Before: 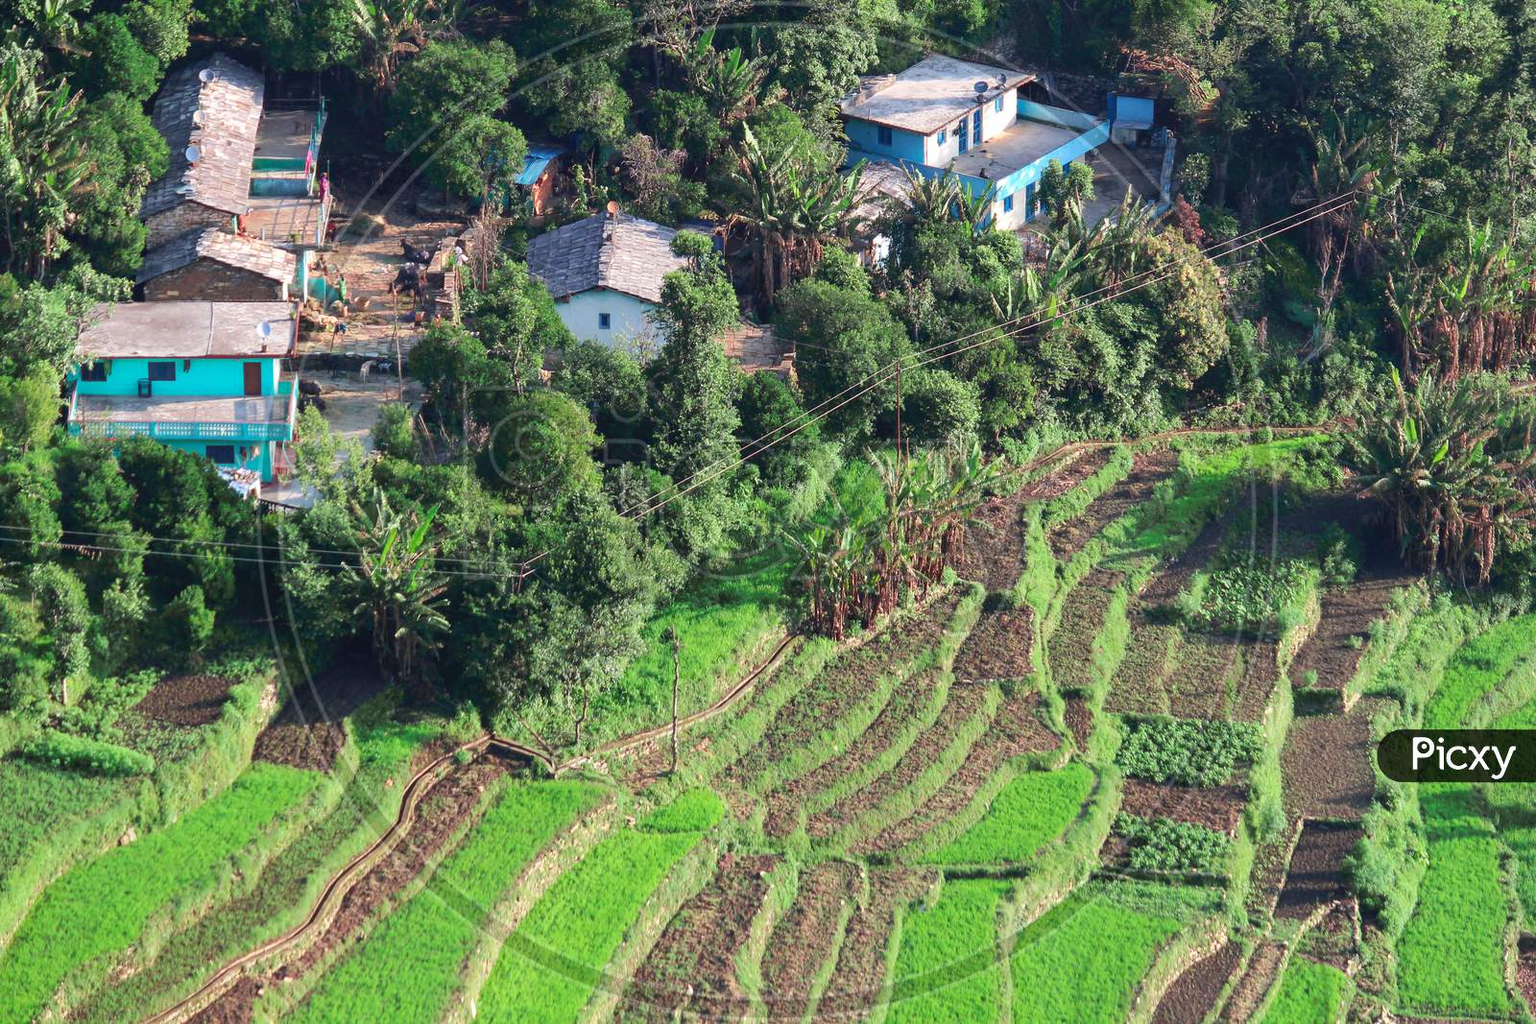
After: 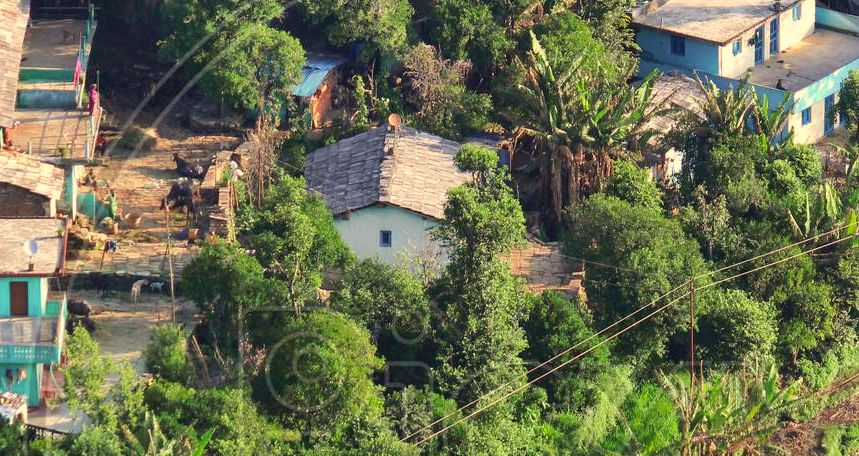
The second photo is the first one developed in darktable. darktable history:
crop: left 15.254%, top 9.07%, right 31.018%, bottom 48.105%
shadows and highlights: shadows 76.78, highlights -25.85, soften with gaussian
color correction: highlights a* 2.42, highlights b* 22.86
